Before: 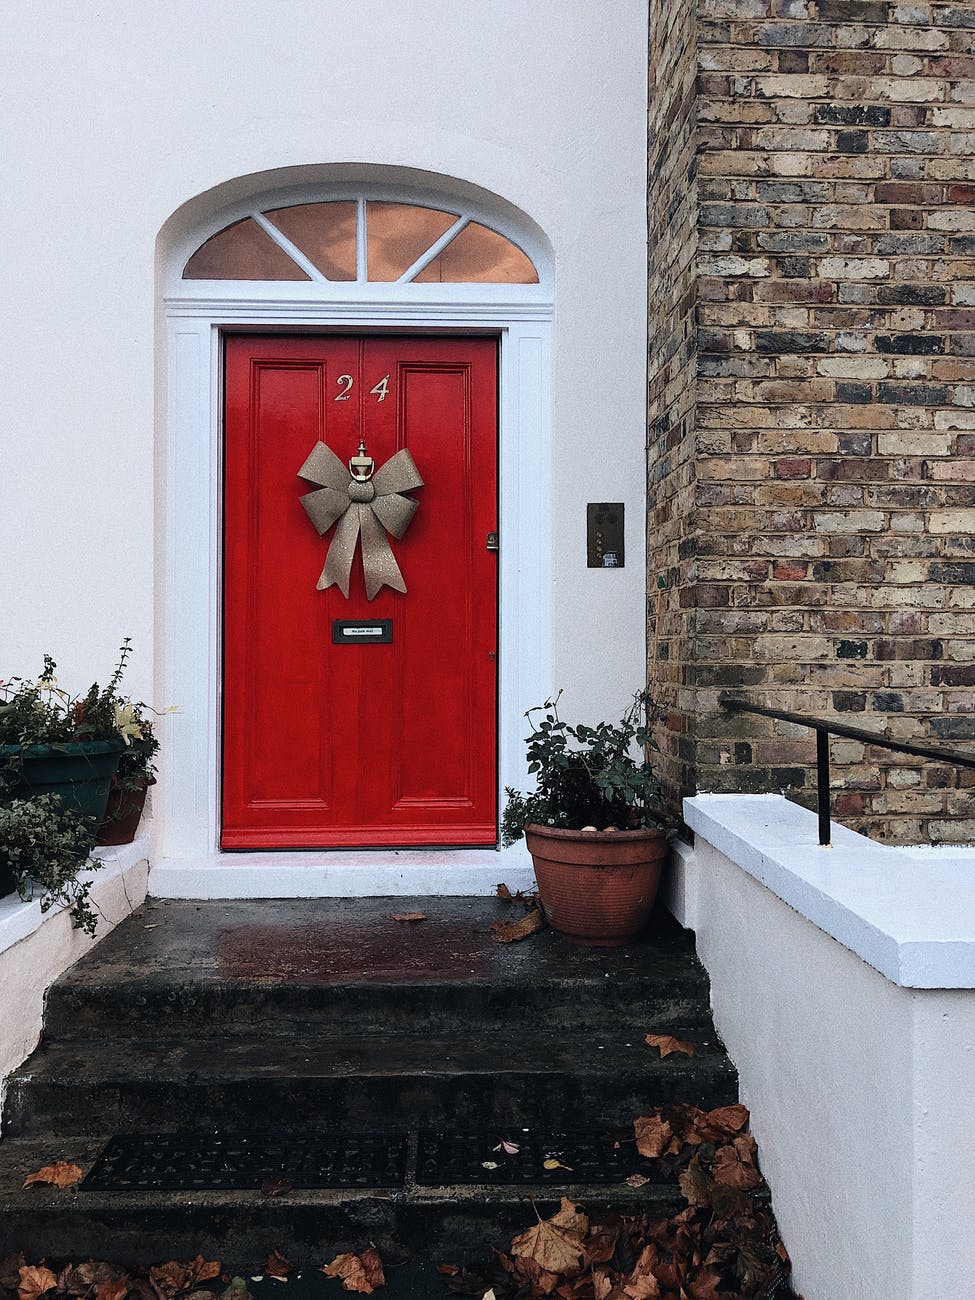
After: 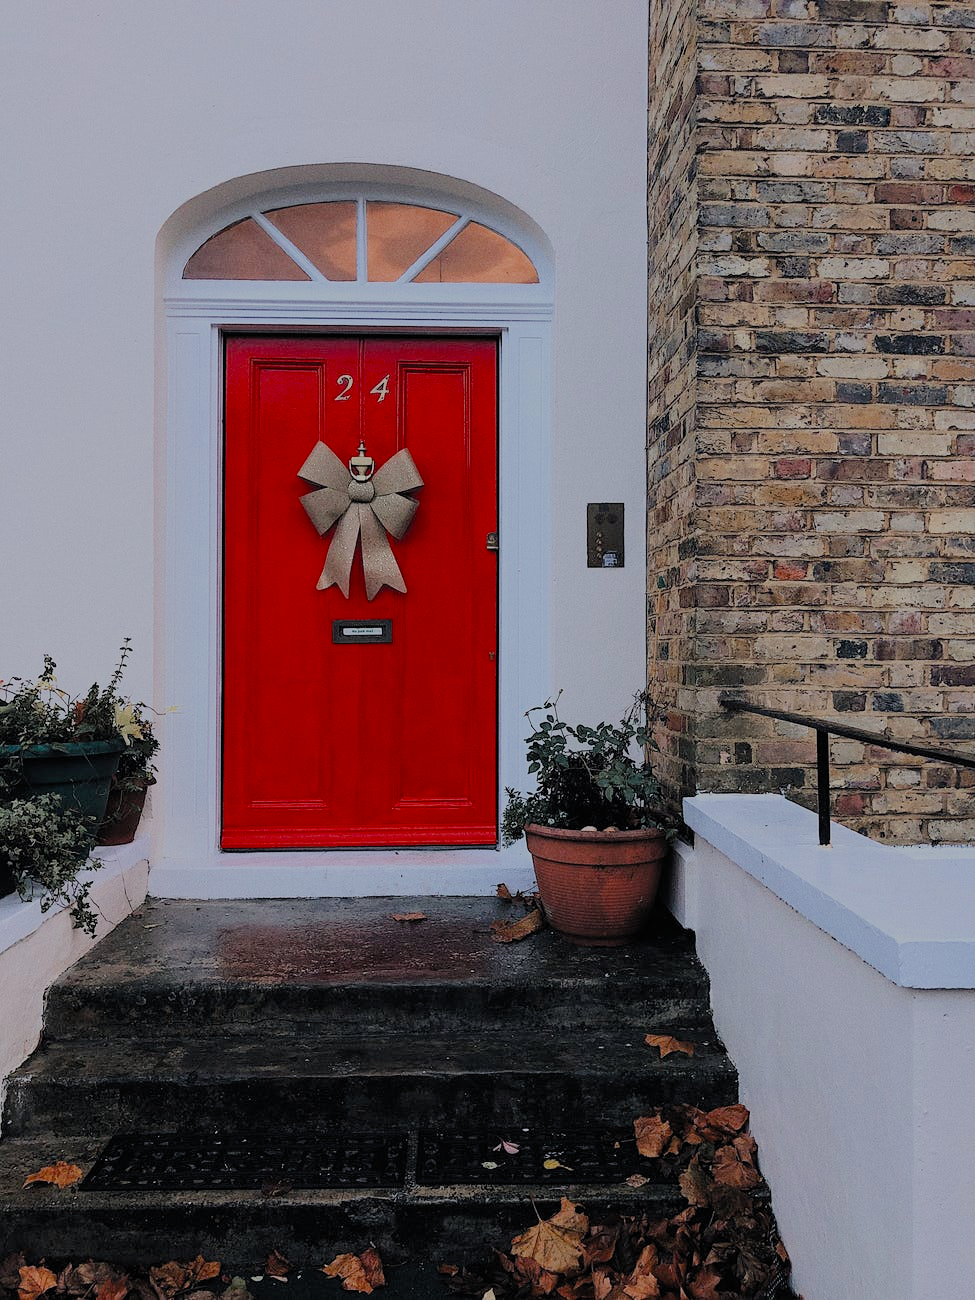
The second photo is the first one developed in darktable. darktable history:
white balance: red 1.009, blue 1.027
filmic rgb: white relative exposure 8 EV, threshold 3 EV, hardness 2.44, latitude 10.07%, contrast 0.72, highlights saturation mix 10%, shadows ↔ highlights balance 1.38%, color science v4 (2020), enable highlight reconstruction true
